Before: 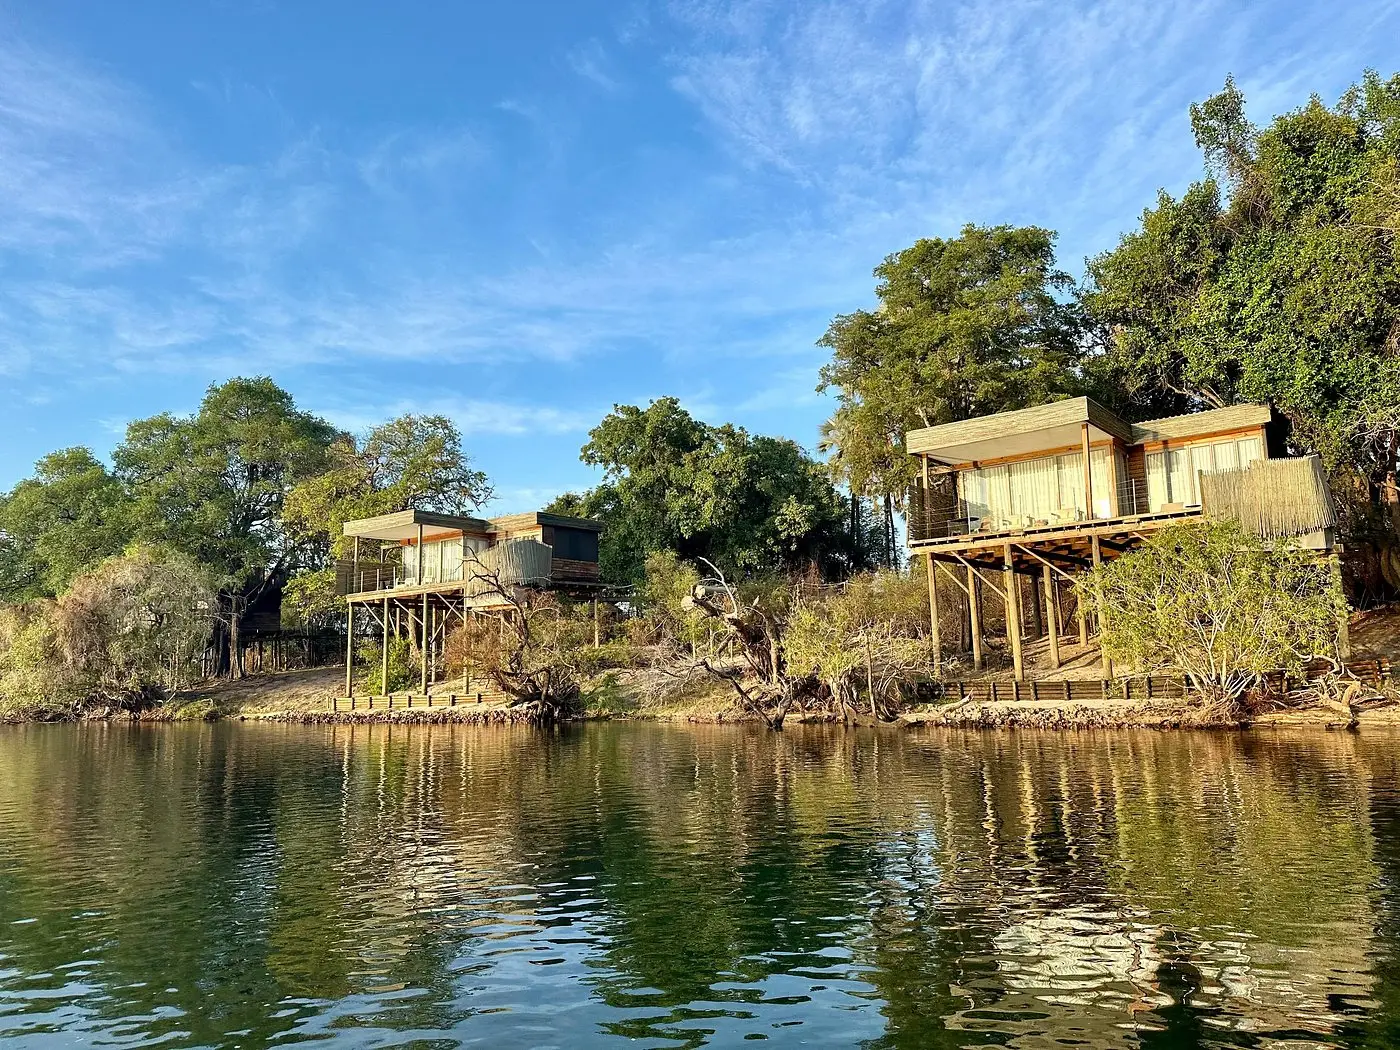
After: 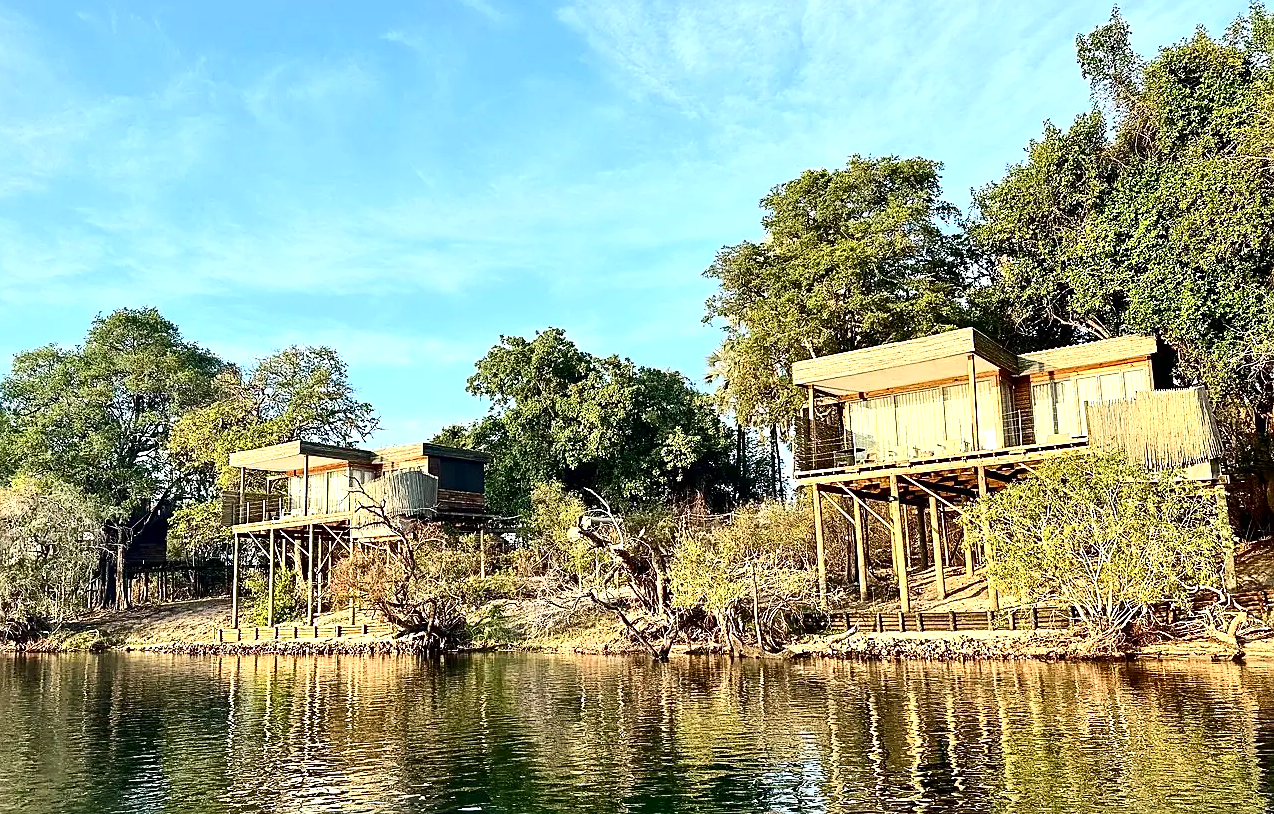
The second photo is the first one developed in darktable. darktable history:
sharpen: on, module defaults
contrast brightness saturation: contrast 0.28
exposure: exposure 0.6 EV, compensate highlight preservation false
crop: left 8.155%, top 6.611%, bottom 15.385%
